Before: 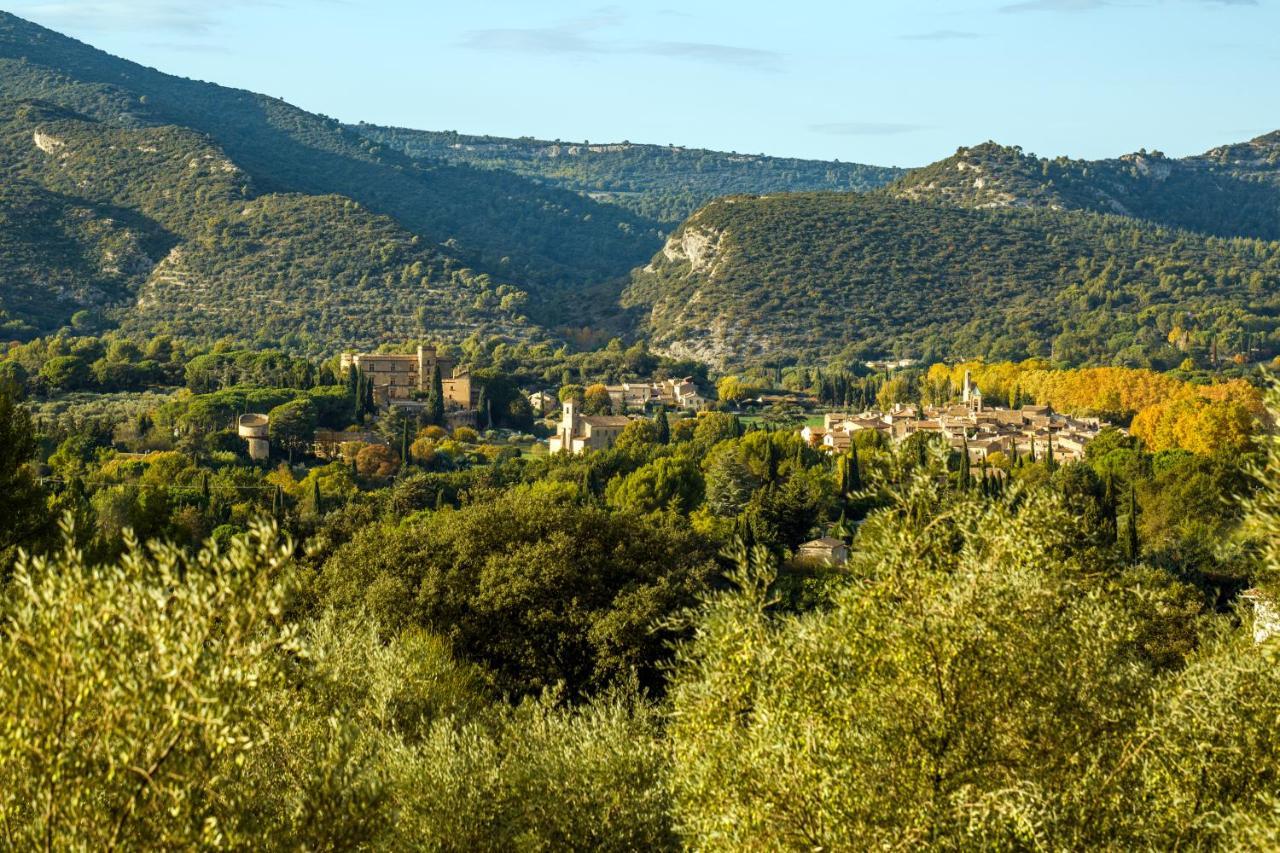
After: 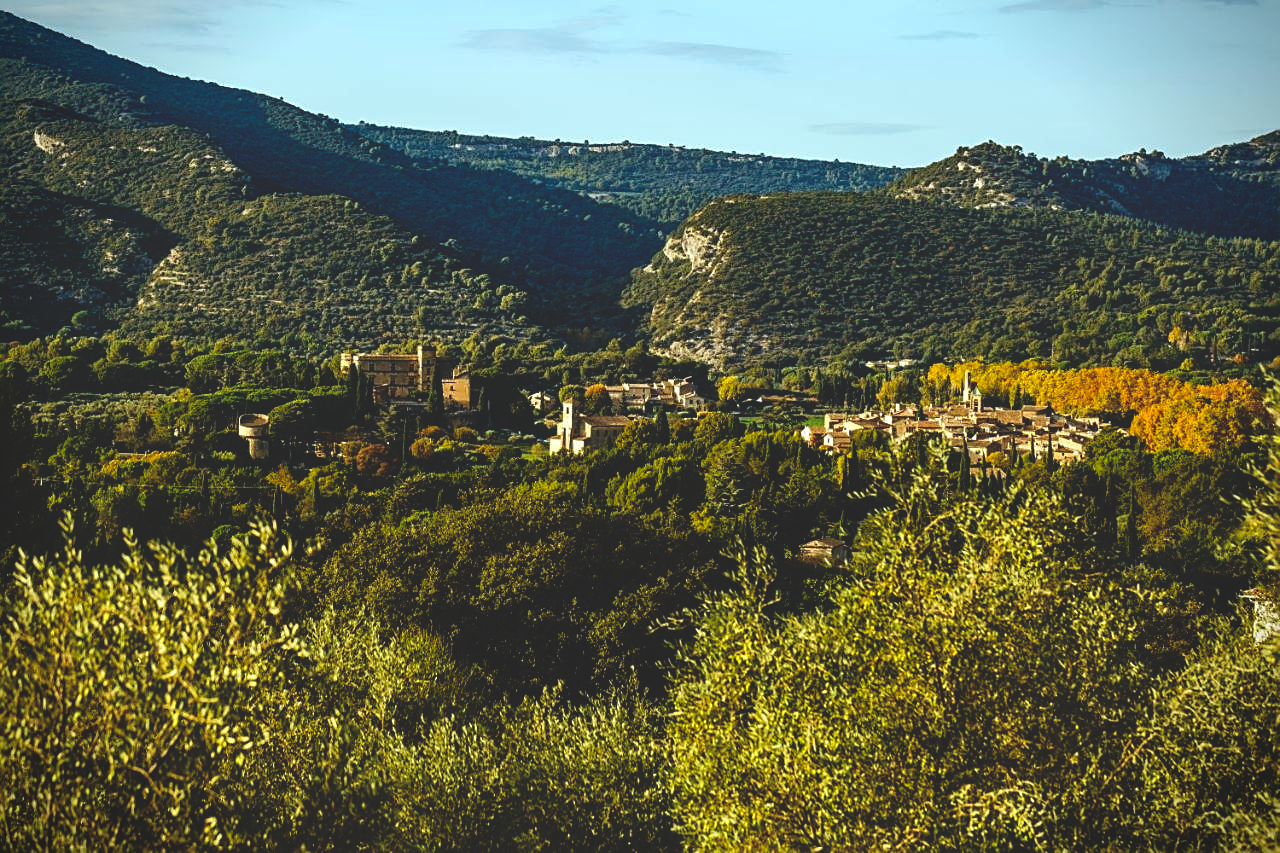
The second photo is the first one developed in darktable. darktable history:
base curve: curves: ch0 [(0, 0.02) (0.083, 0.036) (1, 1)], preserve colors none
vignetting: fall-off start 89.3%, fall-off radius 43.43%, brightness -0.583, saturation -0.109, width/height ratio 1.155, unbound false
sharpen: on, module defaults
